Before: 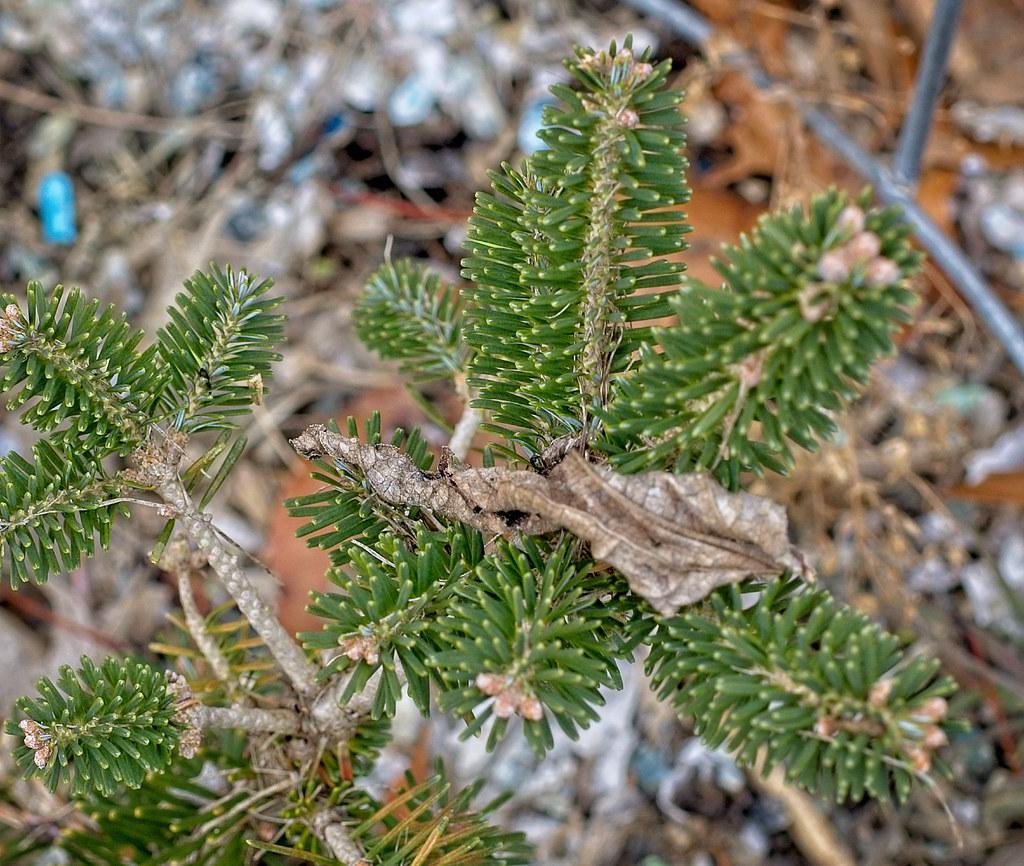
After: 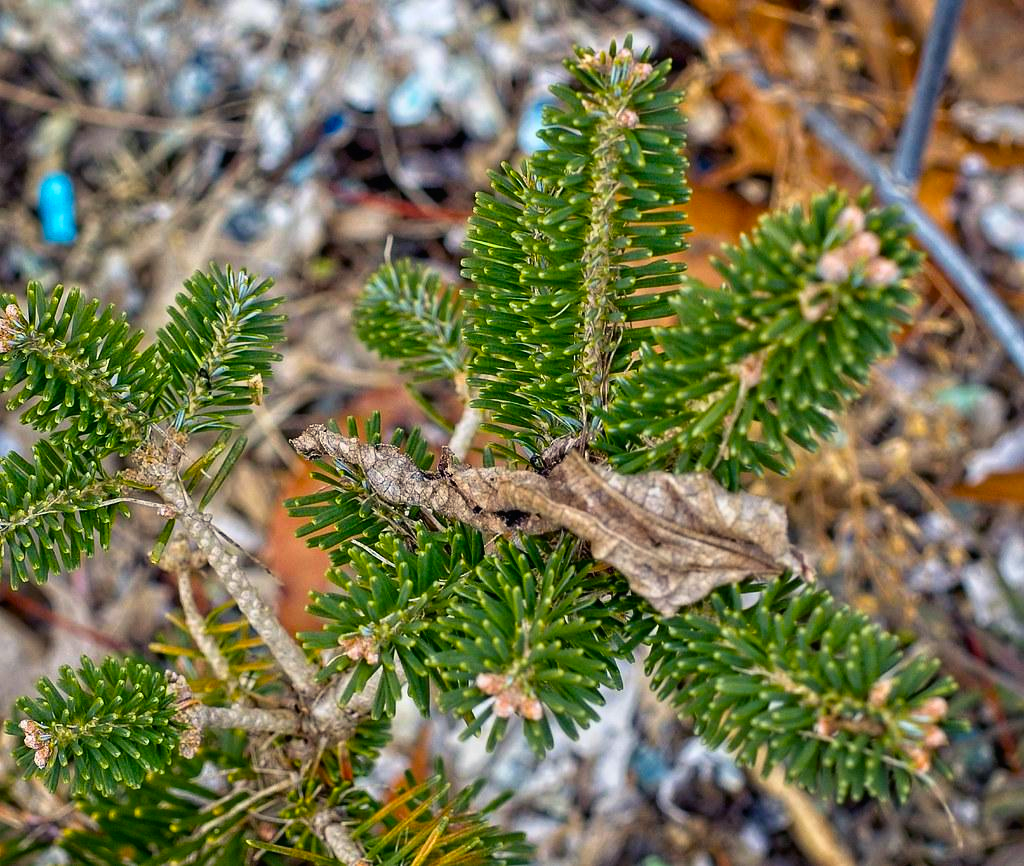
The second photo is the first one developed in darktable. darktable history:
color balance rgb: shadows lift › luminance -21.672%, shadows lift › chroma 6.581%, shadows lift › hue 269.1°, highlights gain › luminance 5.758%, highlights gain › chroma 1.297%, highlights gain › hue 88.17°, perceptual saturation grading › global saturation 36.361%, global vibrance 19.518%
shadows and highlights: shadows 43.74, white point adjustment -1.43, highlights color adjustment 56.39%, soften with gaussian
exposure: black level correction 0, compensate highlight preservation false
tone curve: curves: ch0 [(0, 0) (0.003, 0.01) (0.011, 0.015) (0.025, 0.023) (0.044, 0.037) (0.069, 0.055) (0.1, 0.08) (0.136, 0.114) (0.177, 0.155) (0.224, 0.201) (0.277, 0.254) (0.335, 0.319) (0.399, 0.387) (0.468, 0.459) (0.543, 0.544) (0.623, 0.634) (0.709, 0.731) (0.801, 0.827) (0.898, 0.921) (1, 1)], color space Lab, independent channels, preserve colors none
